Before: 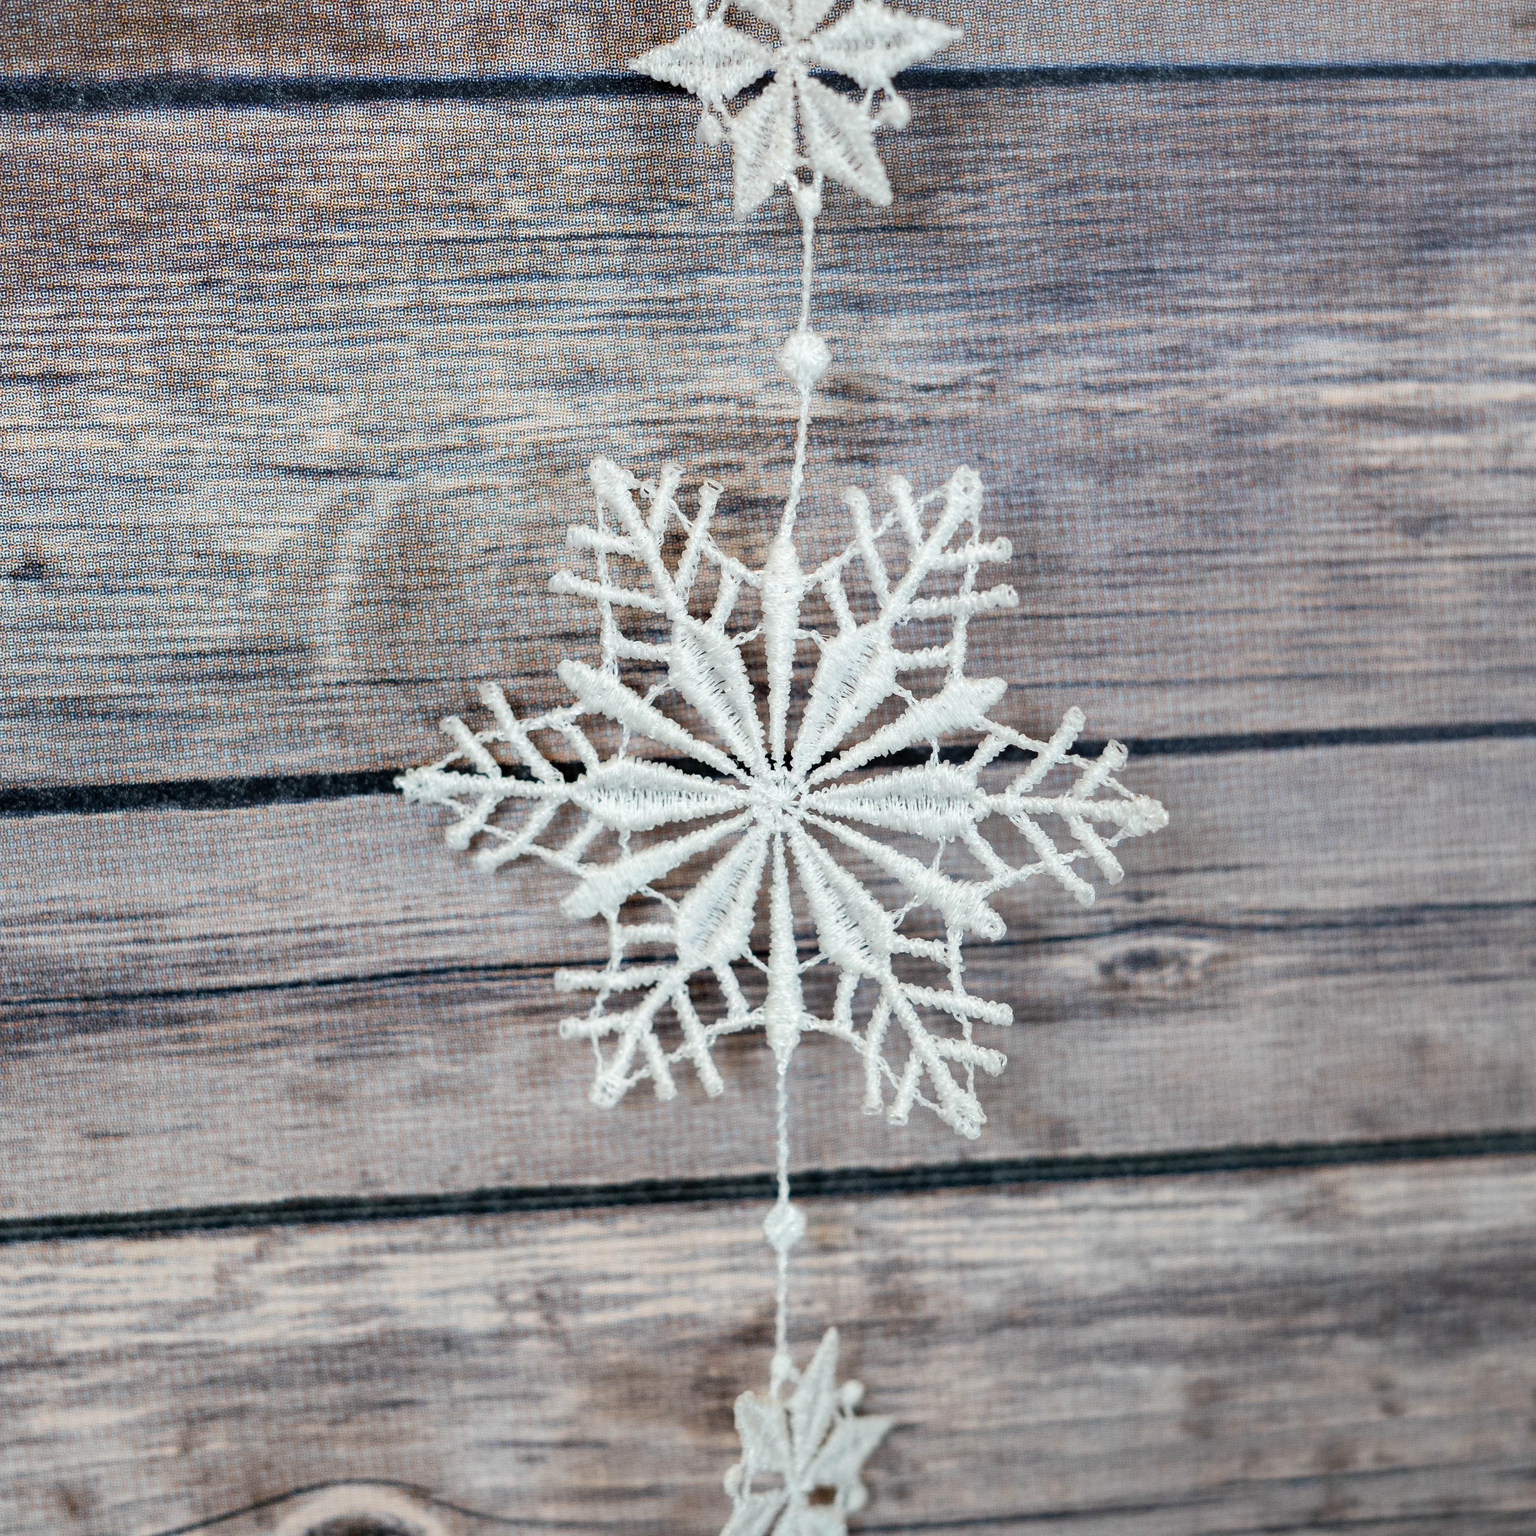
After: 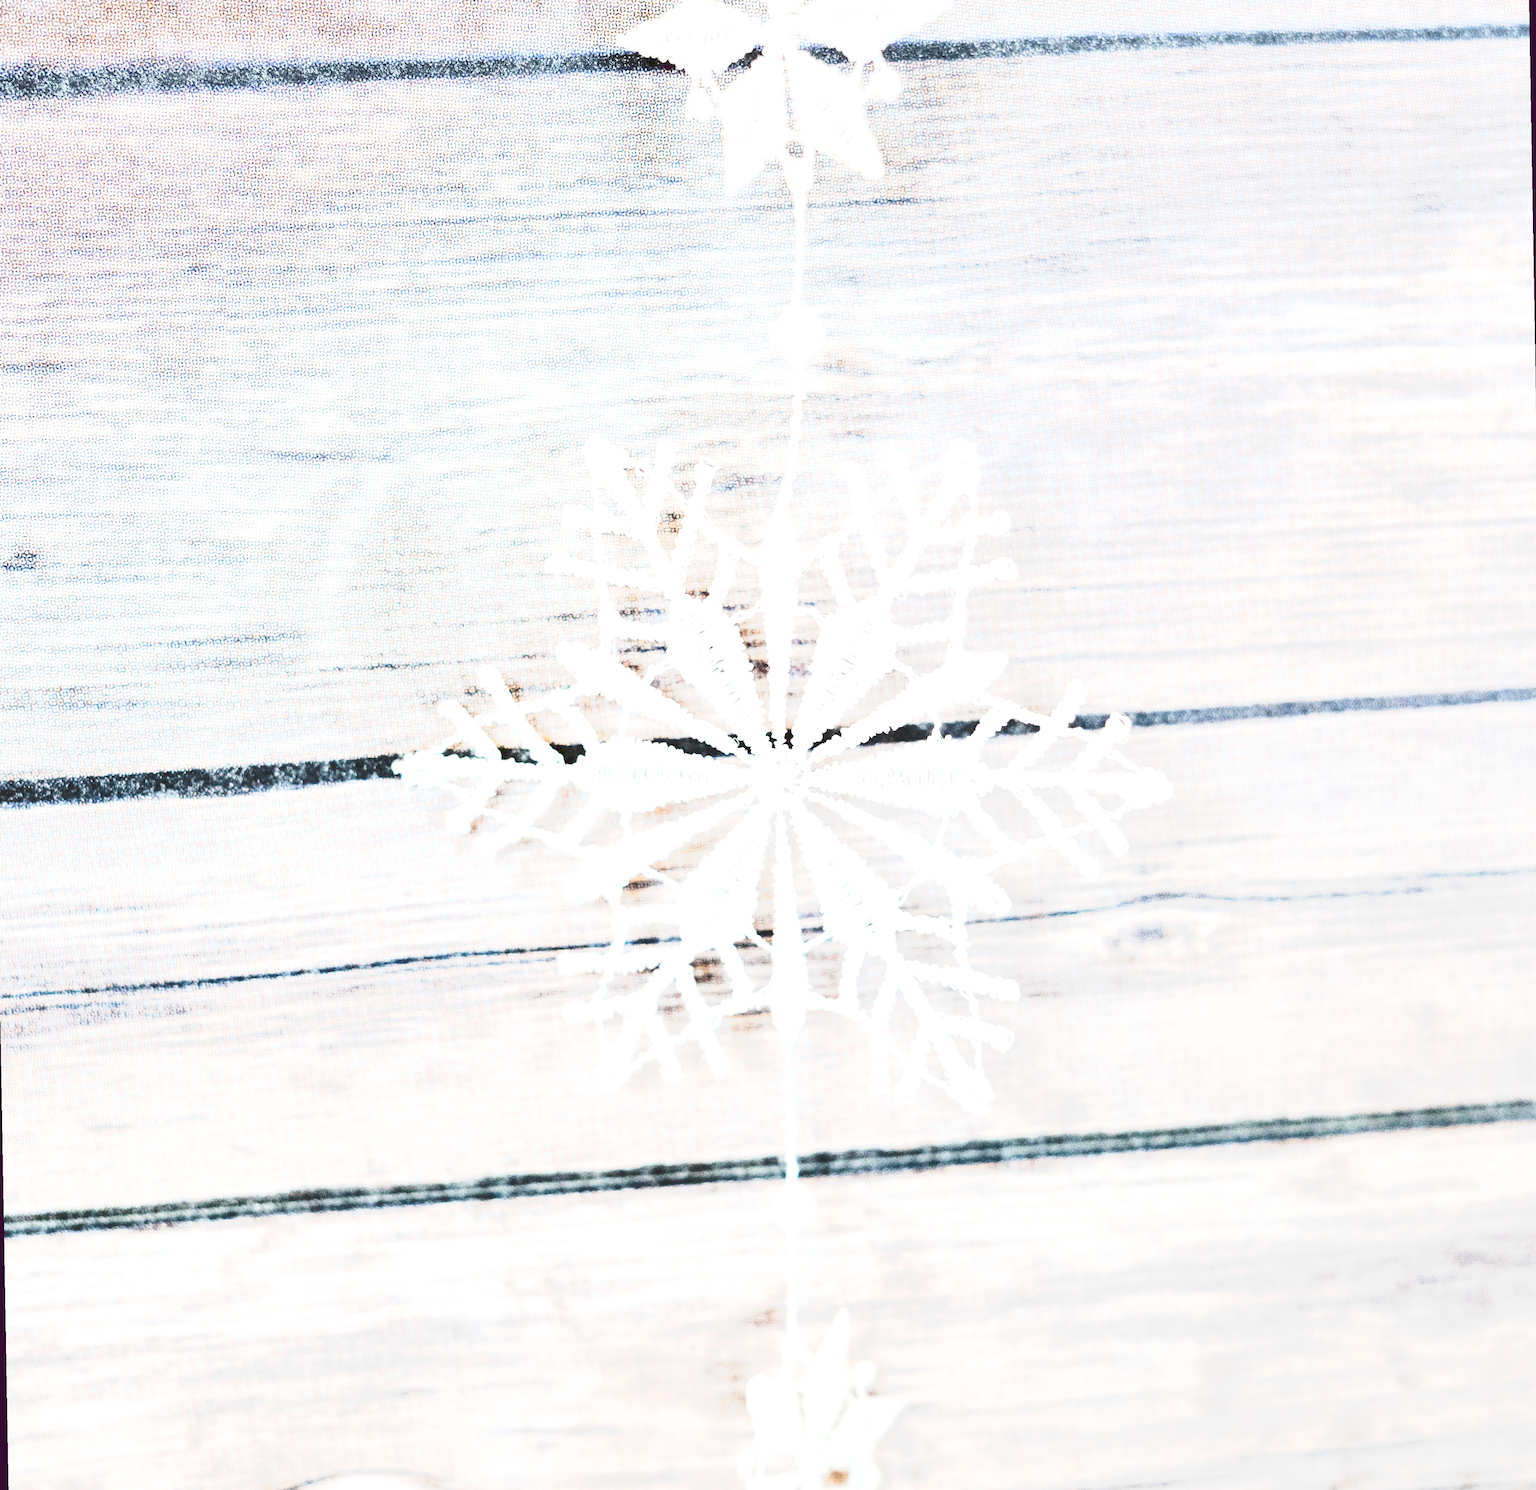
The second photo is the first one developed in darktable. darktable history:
rotate and perspective: rotation -1°, crop left 0.011, crop right 0.989, crop top 0.025, crop bottom 0.975
filmic rgb: black relative exposure -7.65 EV, white relative exposure 4.56 EV, hardness 3.61, color science v6 (2022)
tone equalizer: -8 EV -0.75 EV, -7 EV -0.7 EV, -6 EV -0.6 EV, -5 EV -0.4 EV, -3 EV 0.4 EV, -2 EV 0.6 EV, -1 EV 0.7 EV, +0 EV 0.75 EV, edges refinement/feathering 500, mask exposure compensation -1.57 EV, preserve details no
exposure: exposure 2 EV, compensate highlight preservation false
crop: top 0.05%, bottom 0.098%
color calibration: x 0.342, y 0.355, temperature 5146 K
tone curve: curves: ch0 [(0, 0) (0.003, 0.195) (0.011, 0.161) (0.025, 0.21) (0.044, 0.24) (0.069, 0.254) (0.1, 0.283) (0.136, 0.347) (0.177, 0.412) (0.224, 0.455) (0.277, 0.531) (0.335, 0.606) (0.399, 0.679) (0.468, 0.748) (0.543, 0.814) (0.623, 0.876) (0.709, 0.927) (0.801, 0.949) (0.898, 0.962) (1, 1)], preserve colors none
